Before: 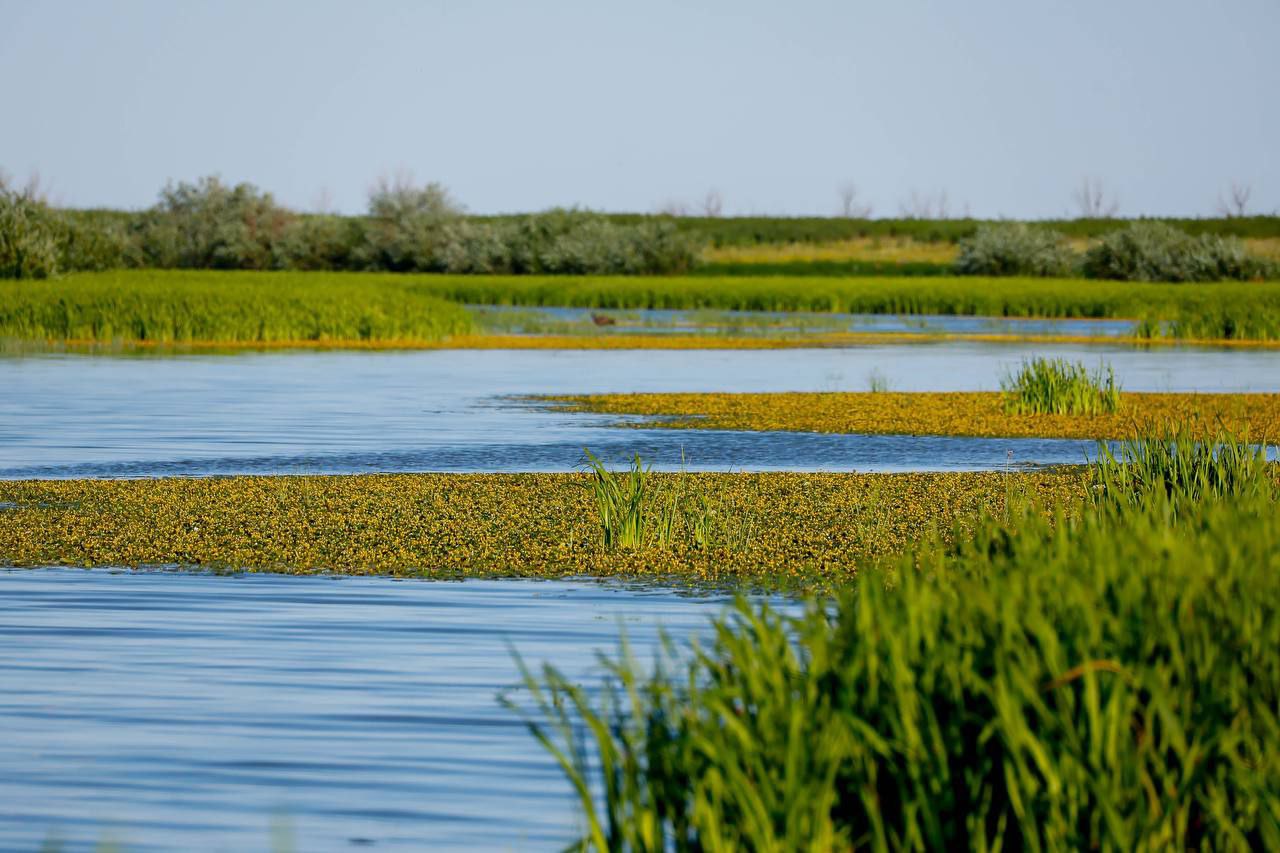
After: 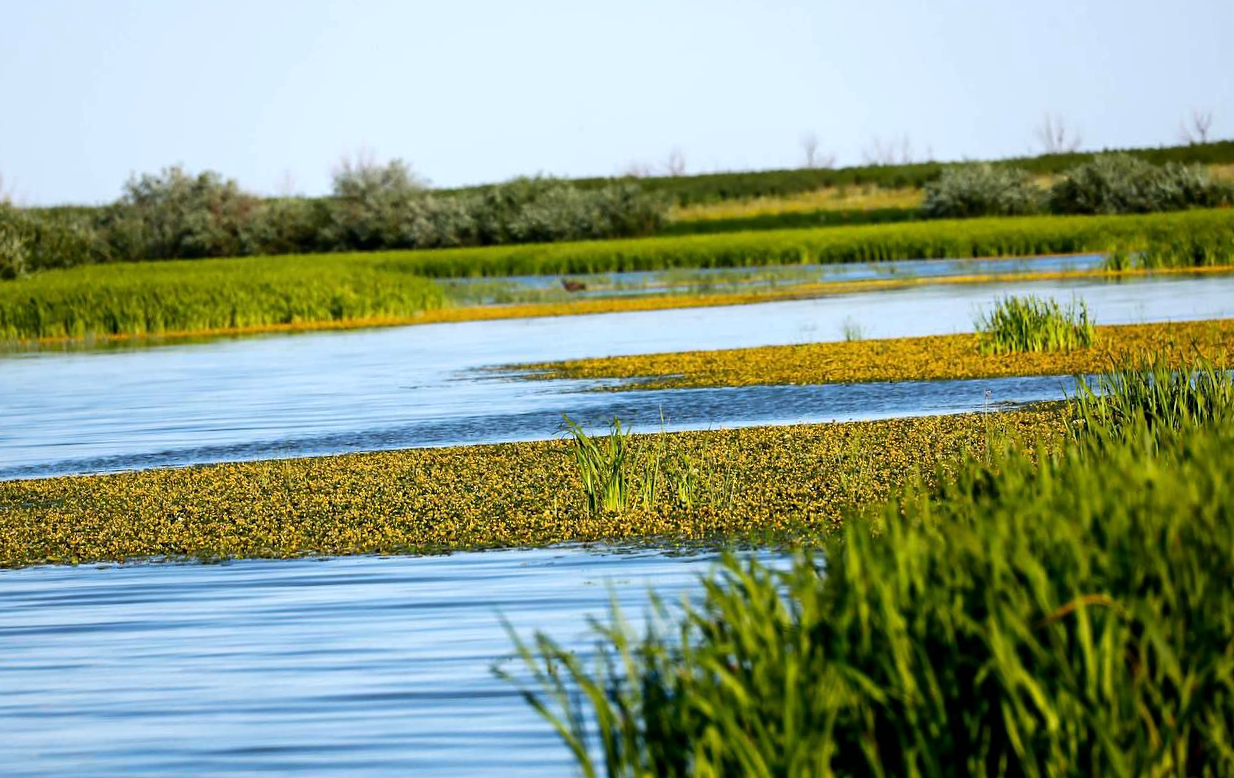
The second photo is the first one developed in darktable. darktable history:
rotate and perspective: rotation -3.52°, crop left 0.036, crop right 0.964, crop top 0.081, crop bottom 0.919
tone equalizer: -8 EV -0.75 EV, -7 EV -0.7 EV, -6 EV -0.6 EV, -5 EV -0.4 EV, -3 EV 0.4 EV, -2 EV 0.6 EV, -1 EV 0.7 EV, +0 EV 0.75 EV, edges refinement/feathering 500, mask exposure compensation -1.57 EV, preserve details no
